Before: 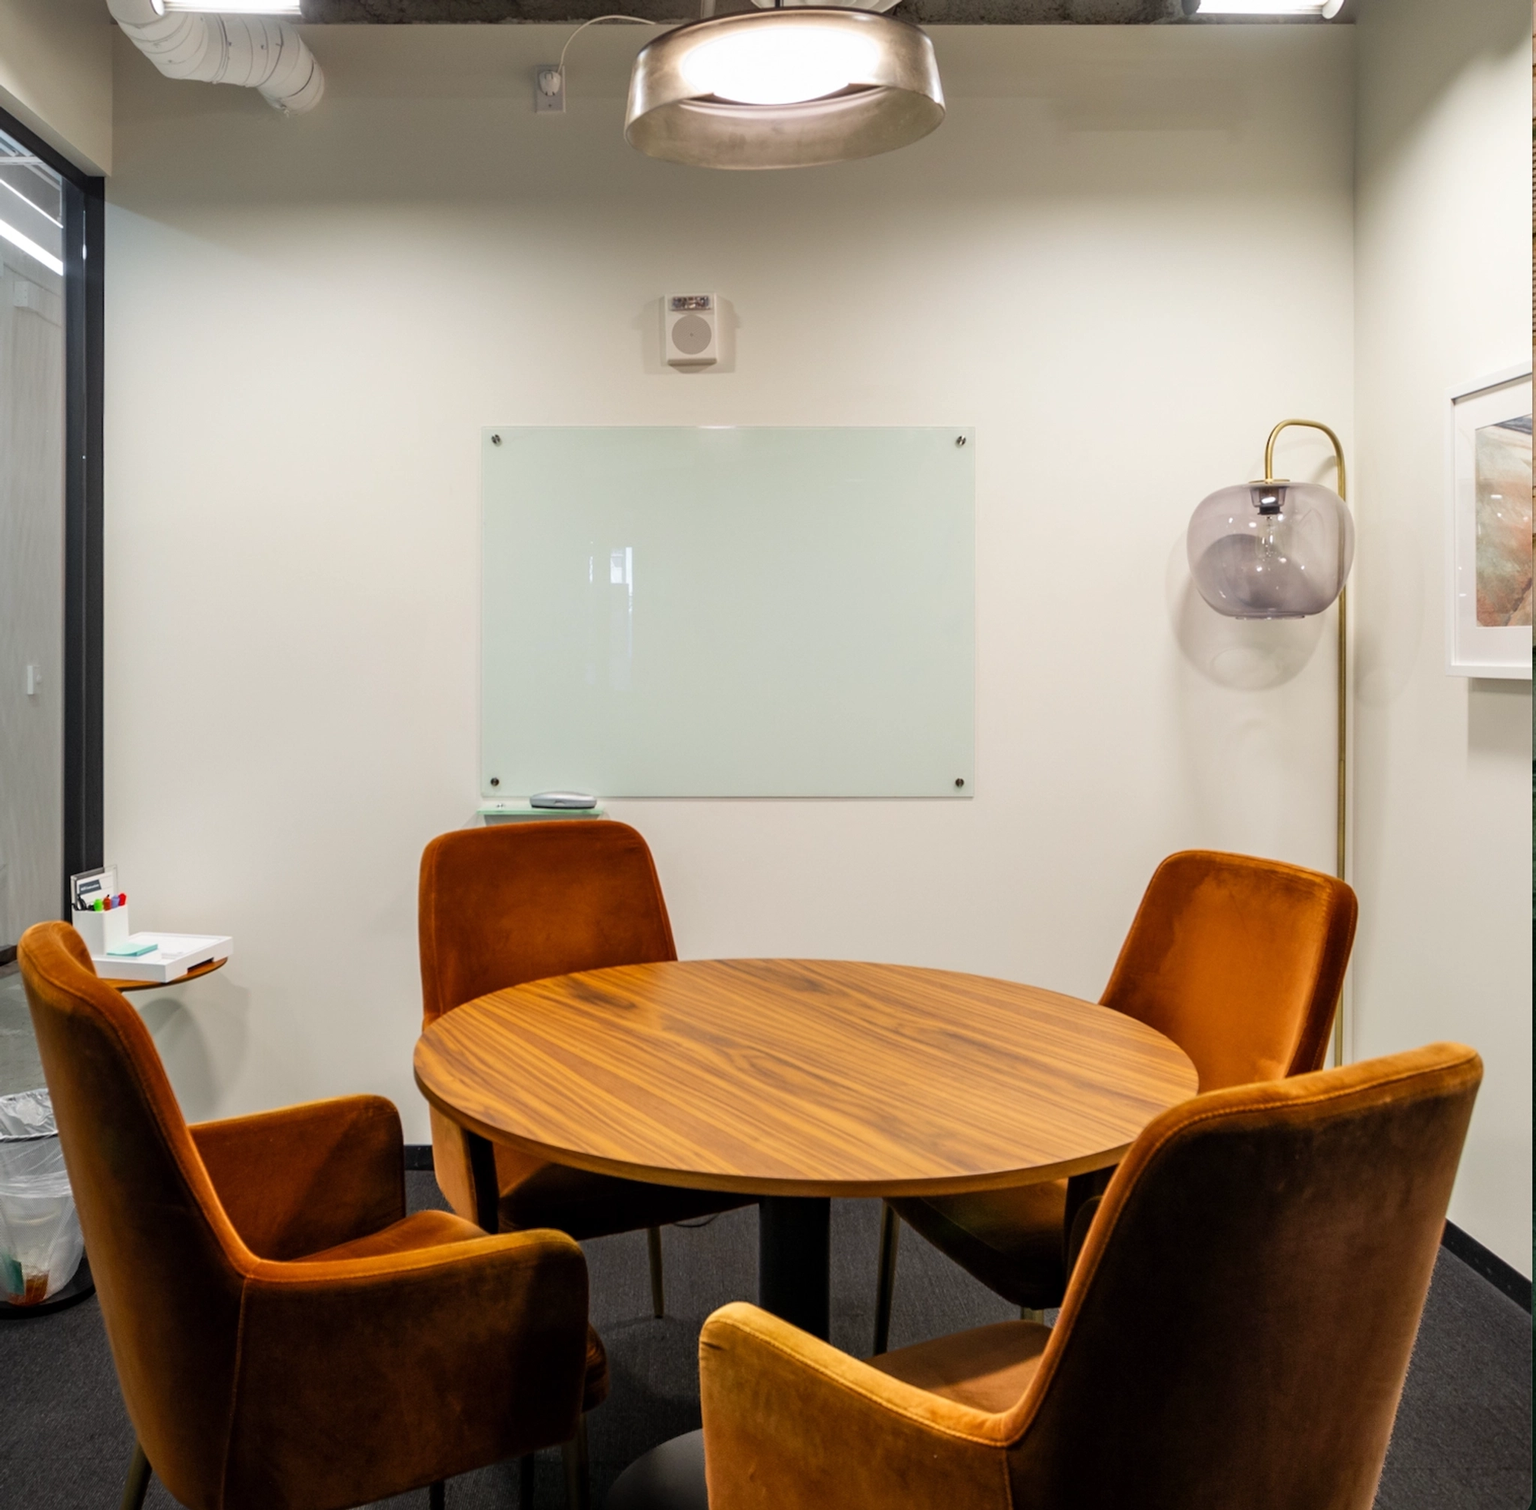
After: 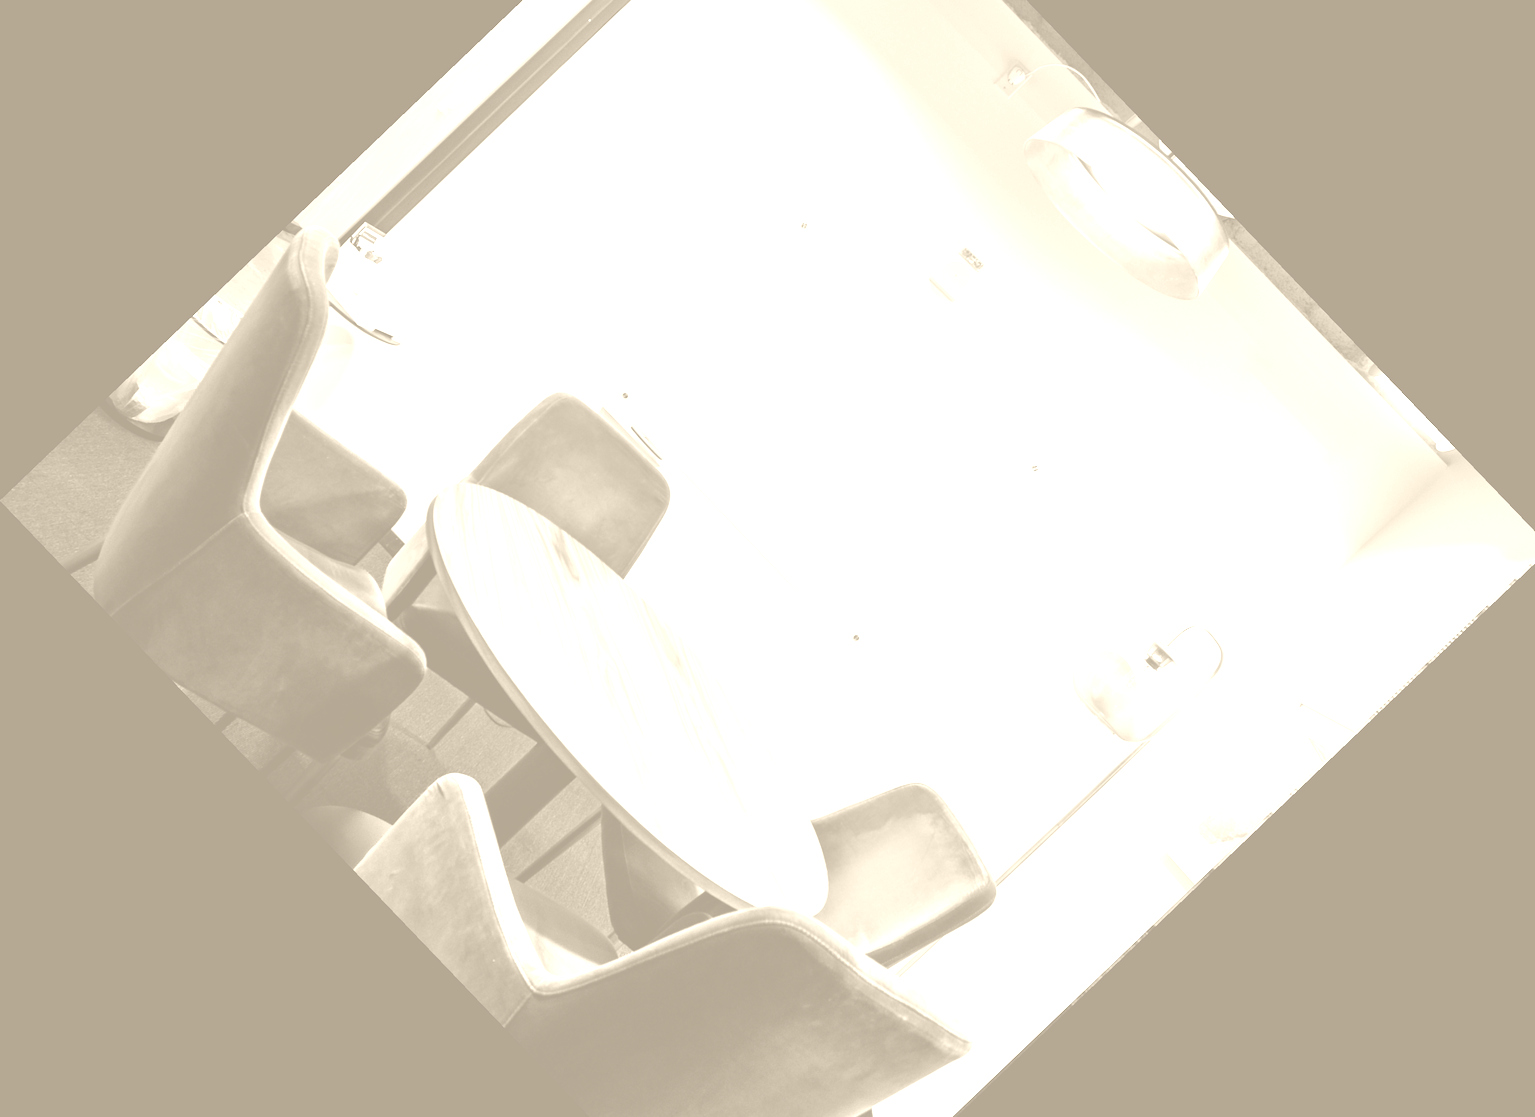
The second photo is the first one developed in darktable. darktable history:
crop and rotate: angle -46.26°, top 16.234%, right 0.912%, bottom 11.704%
exposure: black level correction -0.002, exposure 0.54 EV, compensate highlight preservation false
velvia: strength 45%
contrast brightness saturation: contrast 0.14
color balance rgb: shadows lift › luminance -10%, highlights gain › luminance 10%, saturation formula JzAzBz (2021)
colorize: hue 36°, saturation 71%, lightness 80.79%
